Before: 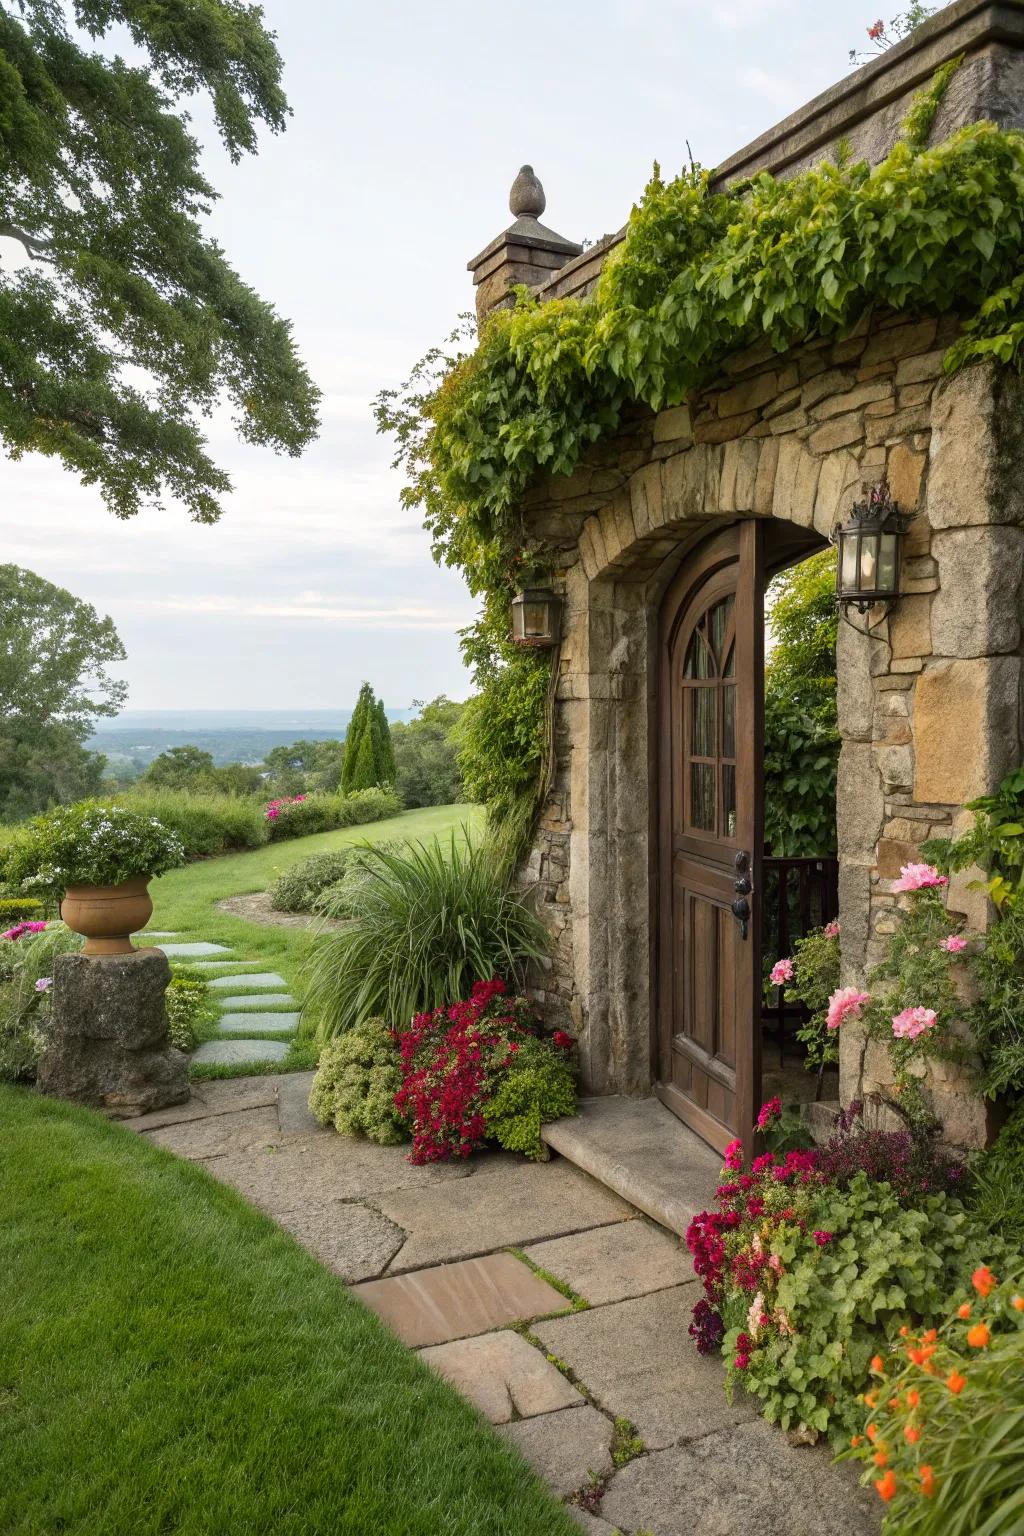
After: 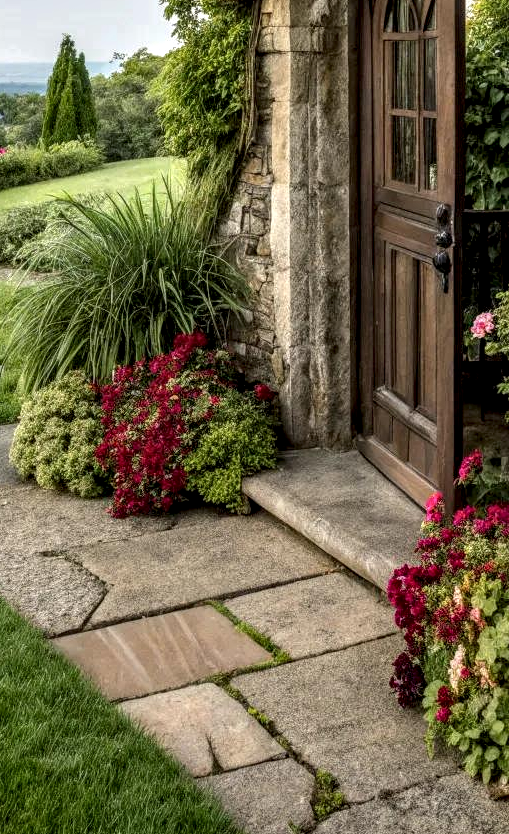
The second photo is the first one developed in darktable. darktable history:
shadows and highlights: shadows 29.76, highlights -30.31, low approximation 0.01, soften with gaussian
local contrast: highlights 2%, shadows 3%, detail 182%
crop: left 29.244%, top 42.158%, right 20.975%, bottom 3.517%
